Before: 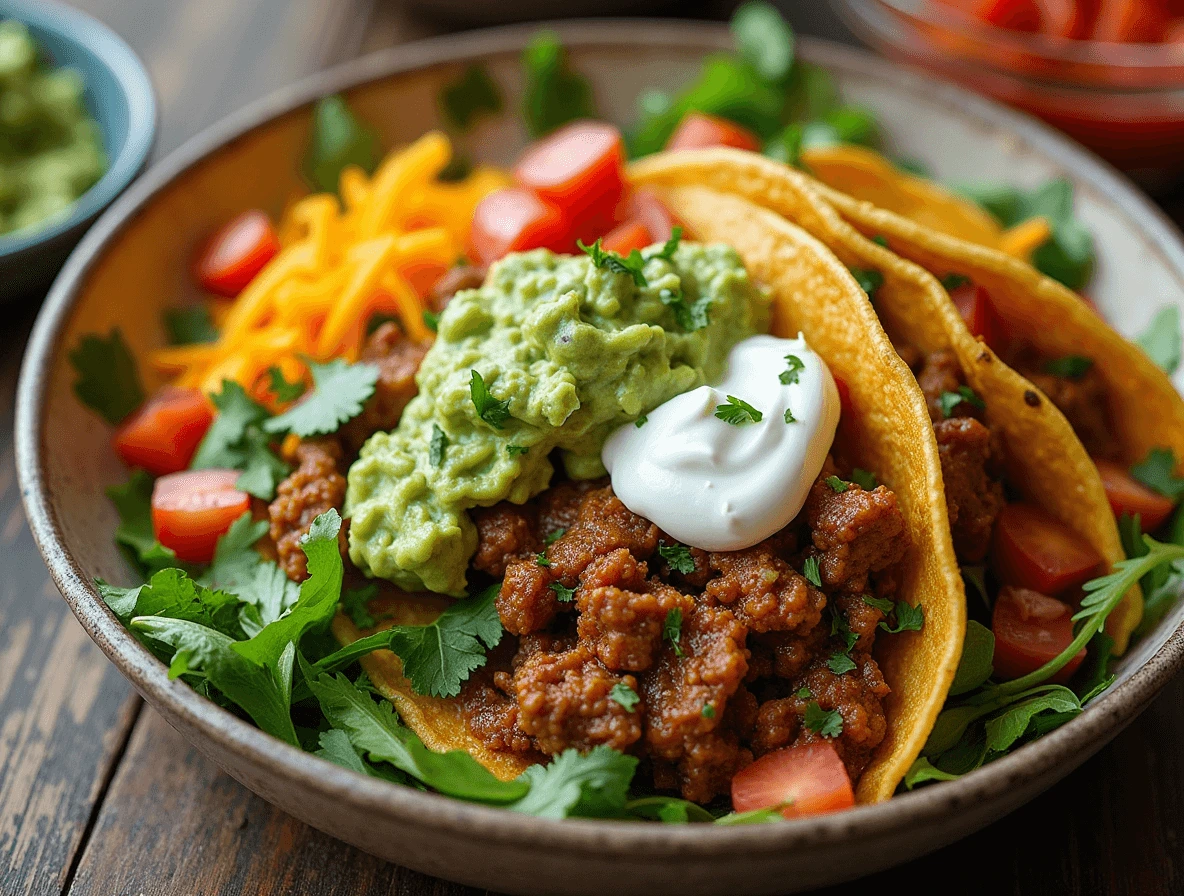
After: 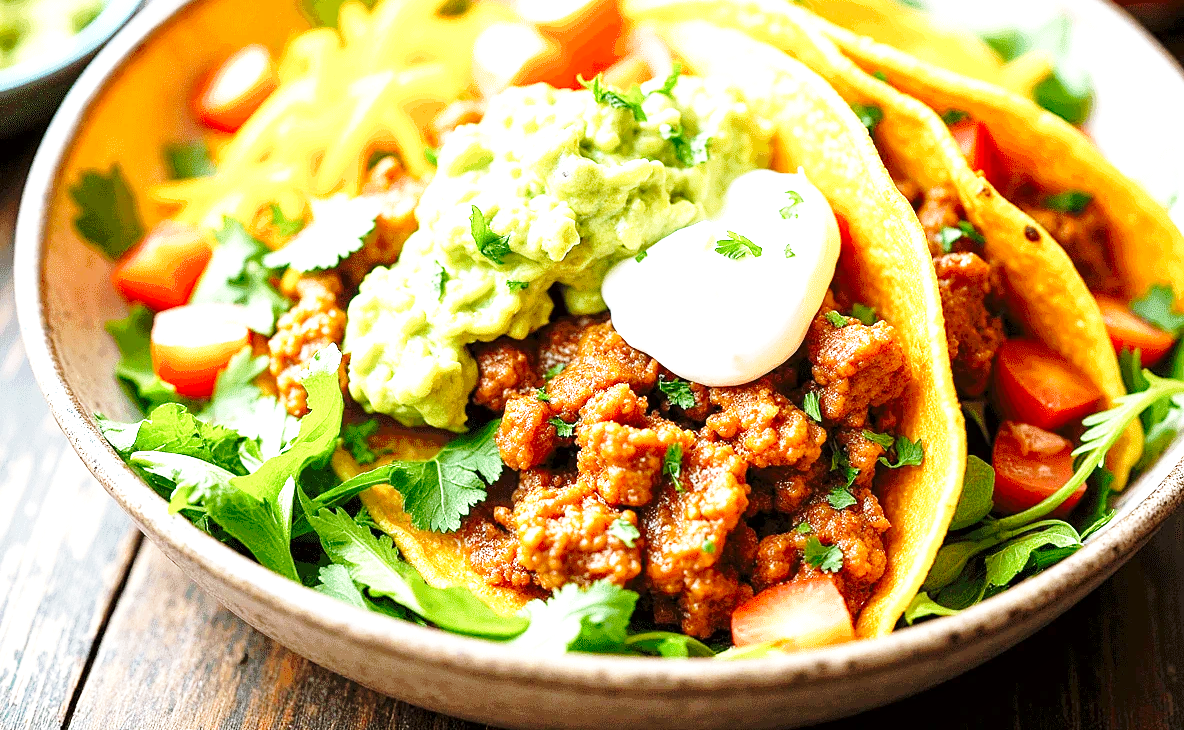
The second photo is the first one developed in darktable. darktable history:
base curve: curves: ch0 [(0, 0) (0.028, 0.03) (0.121, 0.232) (0.46, 0.748) (0.859, 0.968) (1, 1)], preserve colors none
crop and rotate: top 18.507%
exposure: black level correction 0.001, exposure 1.735 EV, compensate highlight preservation false
local contrast: highlights 100%, shadows 100%, detail 120%, midtone range 0.2
